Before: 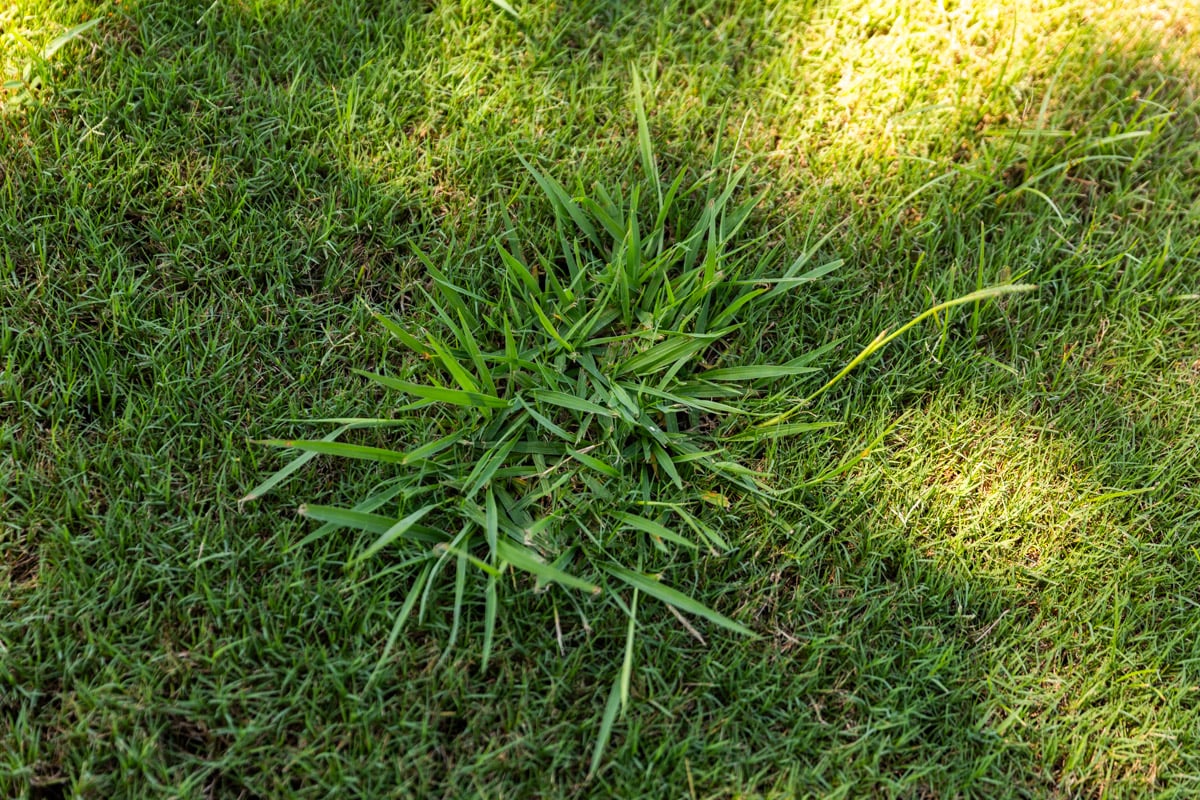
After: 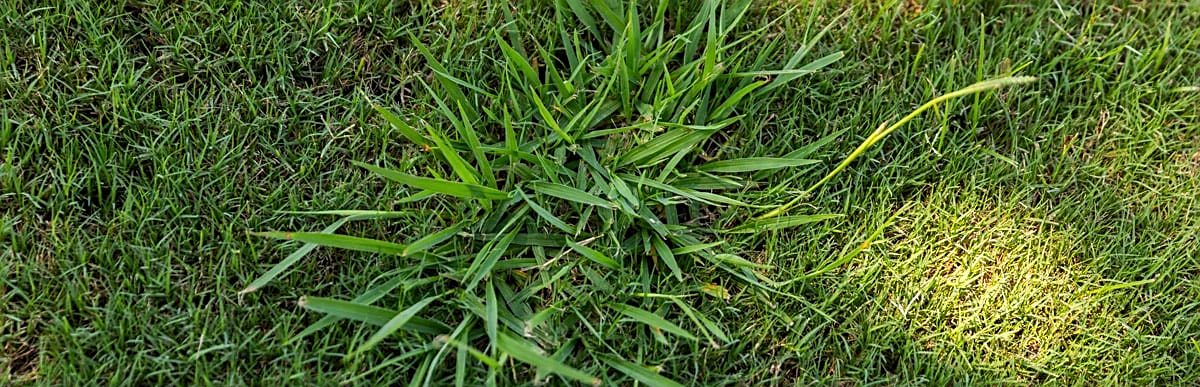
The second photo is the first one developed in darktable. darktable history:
crop and rotate: top 26.056%, bottom 25.543%
shadows and highlights: shadows 20.91, highlights -82.73, soften with gaussian
sharpen: on, module defaults
